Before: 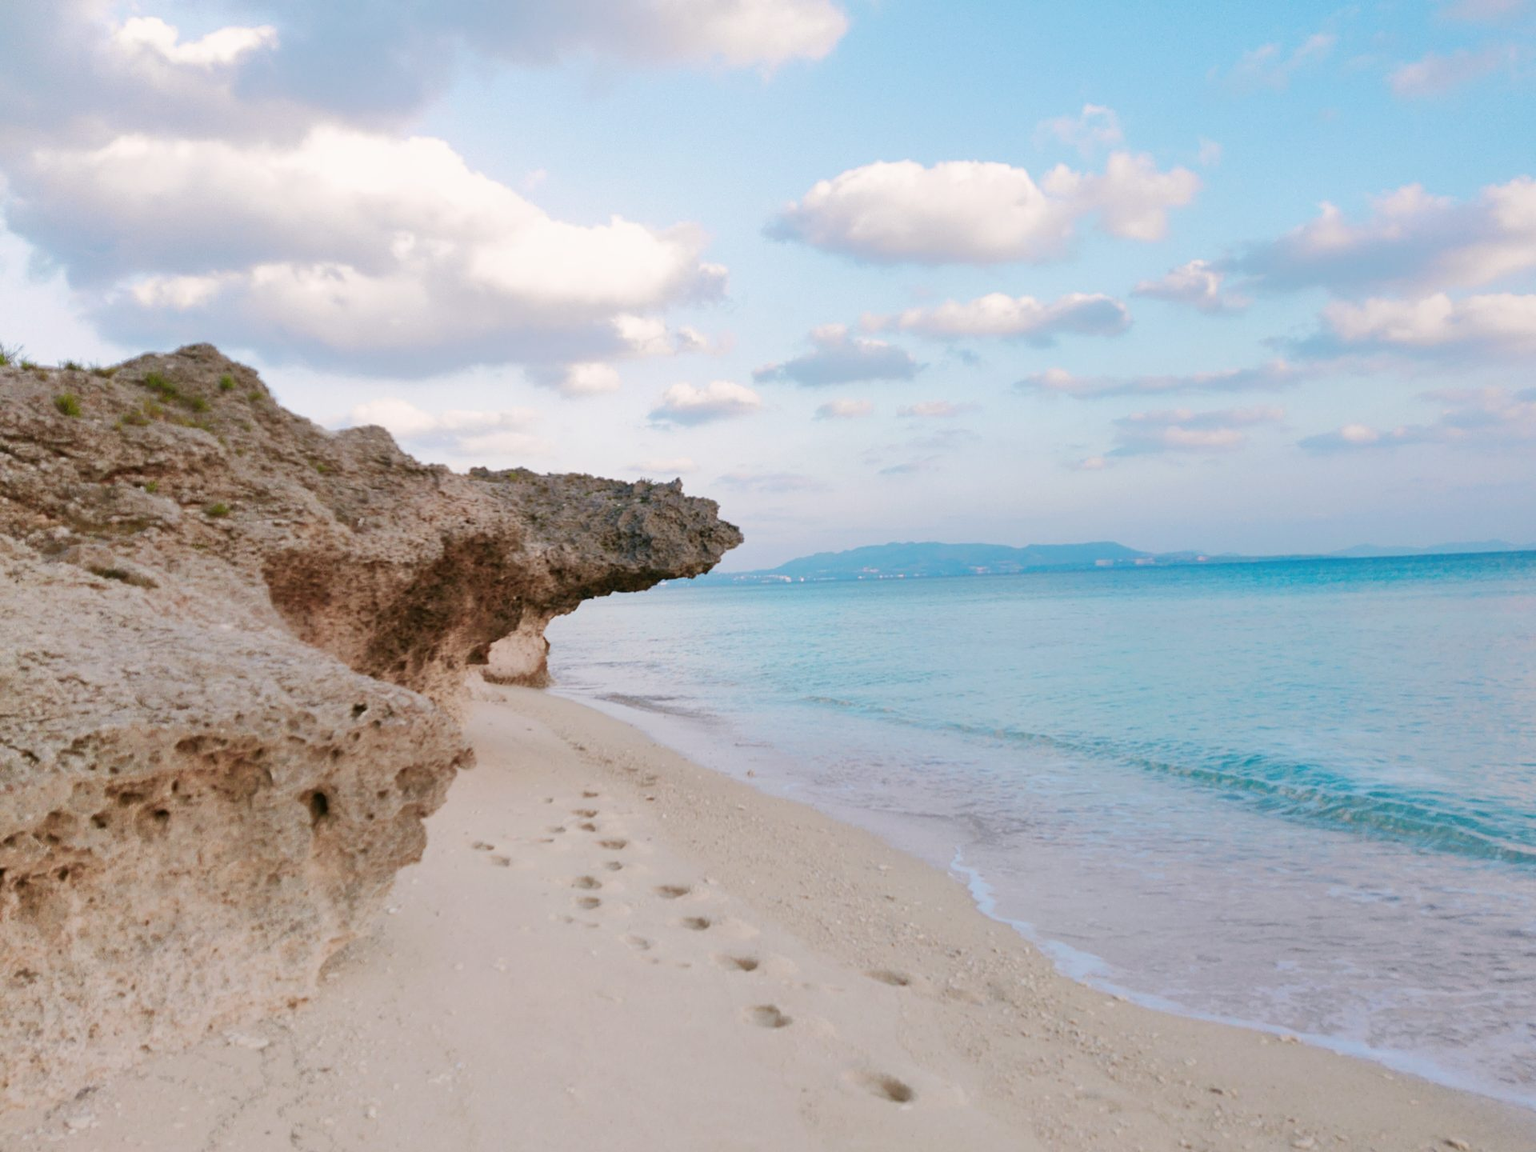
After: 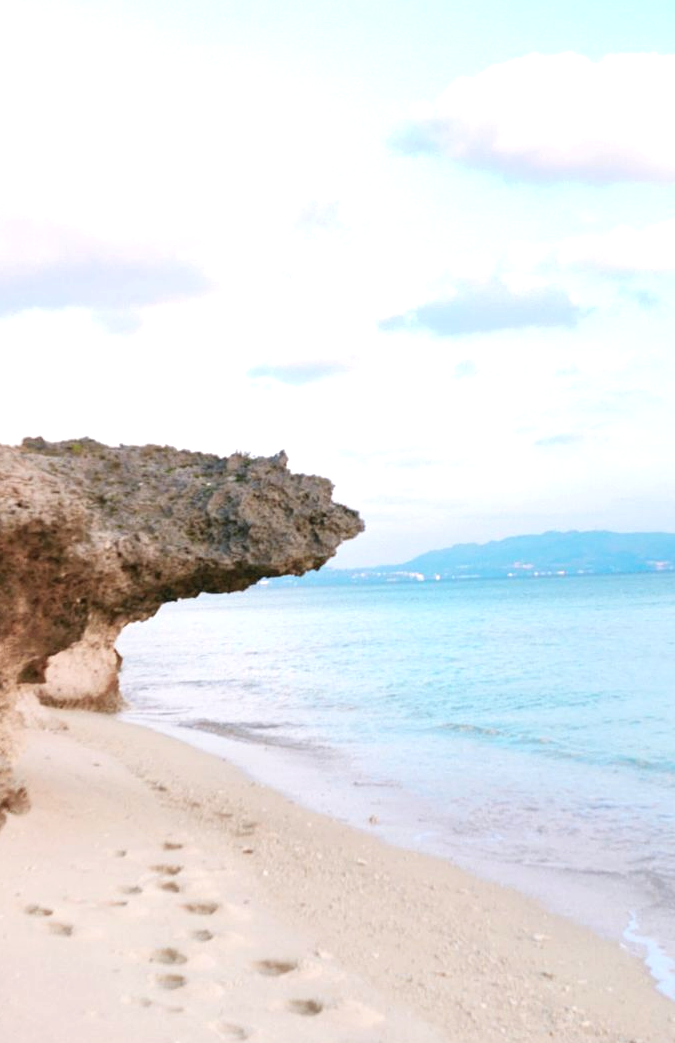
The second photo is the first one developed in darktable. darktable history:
crop and rotate: left 29.476%, top 10.214%, right 35.32%, bottom 17.333%
exposure: black level correction 0, exposure 0.7 EV, compensate exposure bias true, compensate highlight preservation false
